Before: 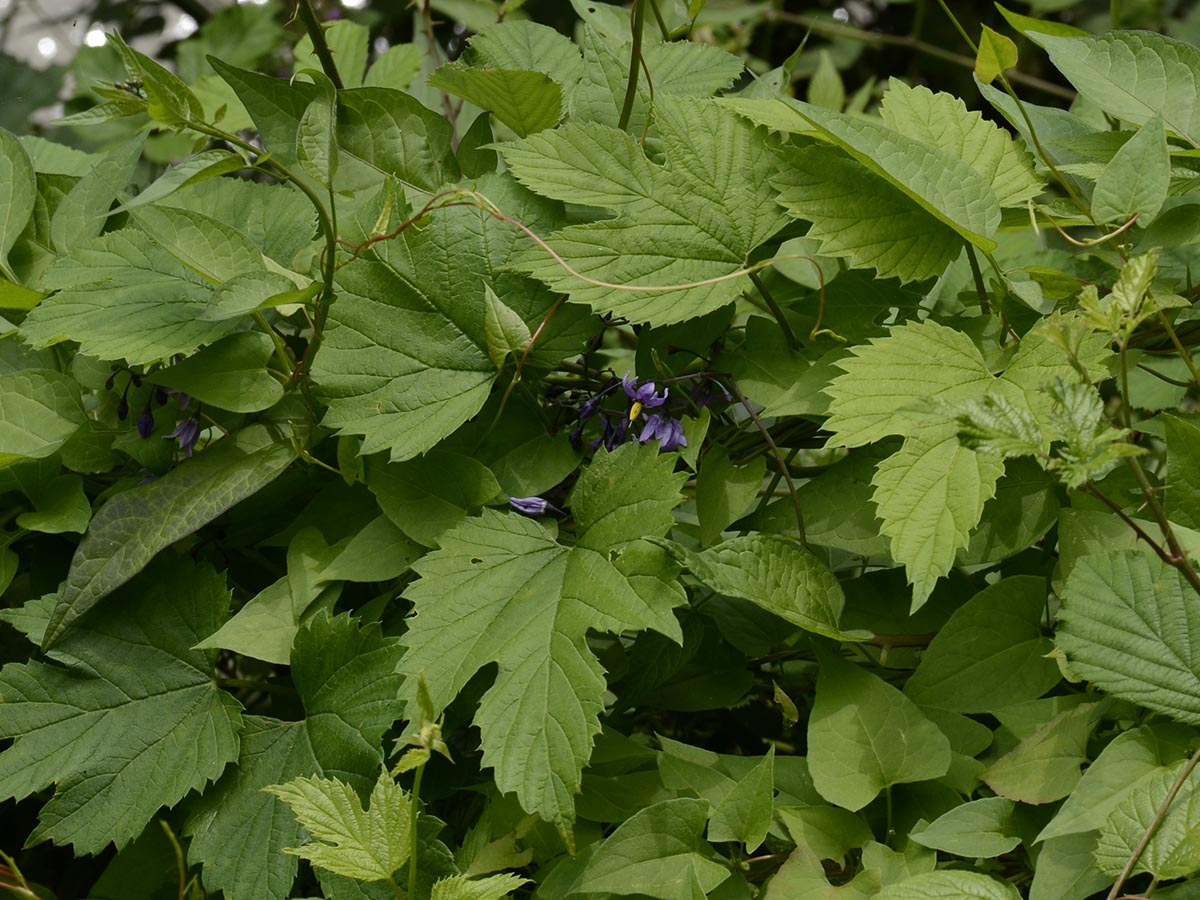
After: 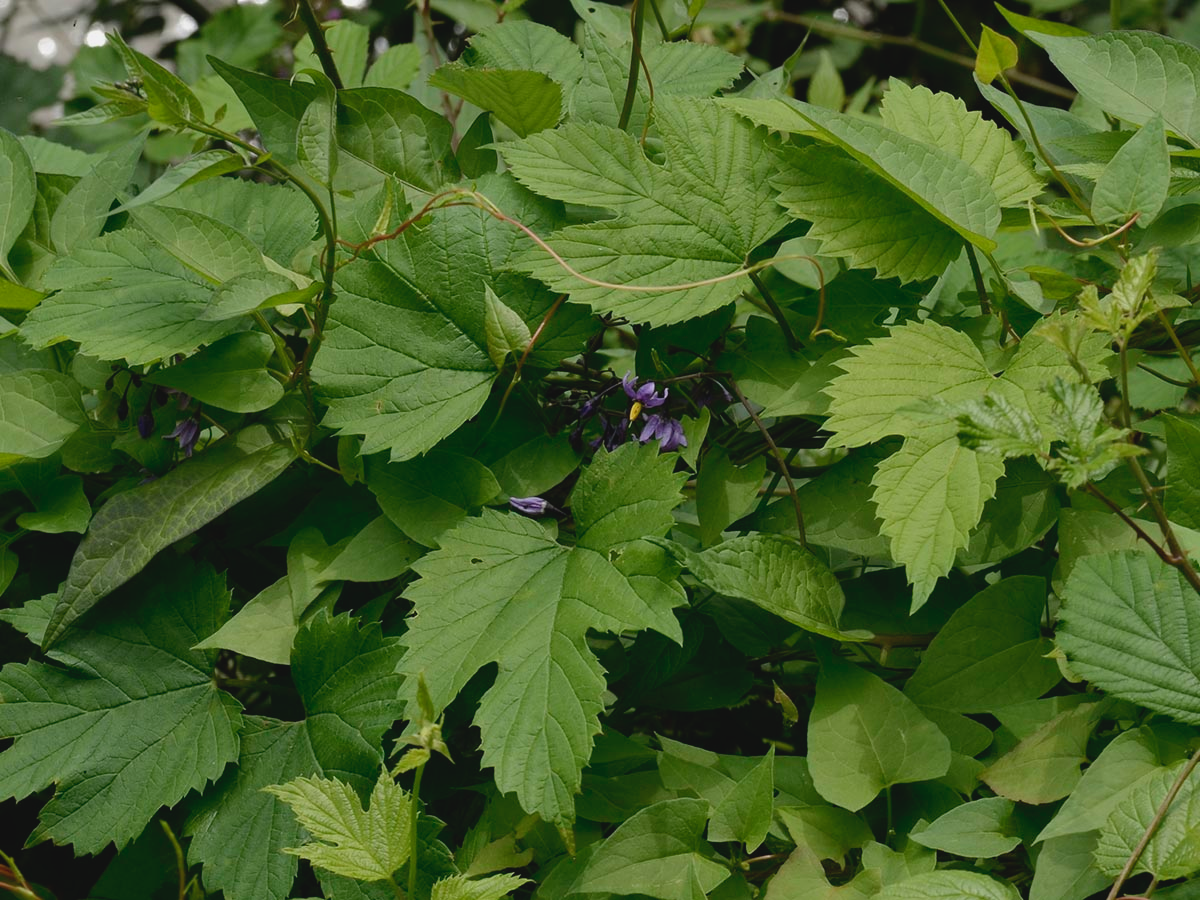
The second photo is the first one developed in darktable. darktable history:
contrast brightness saturation: contrast -0.1, saturation -0.1
